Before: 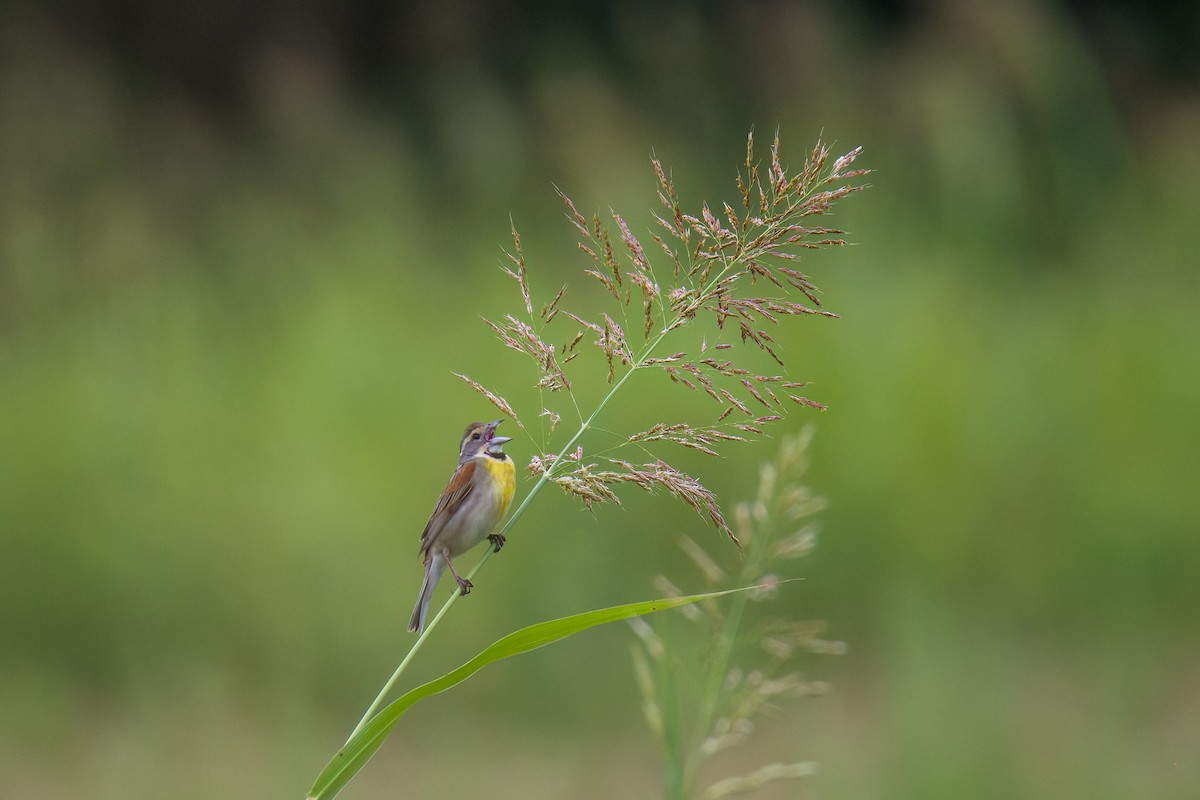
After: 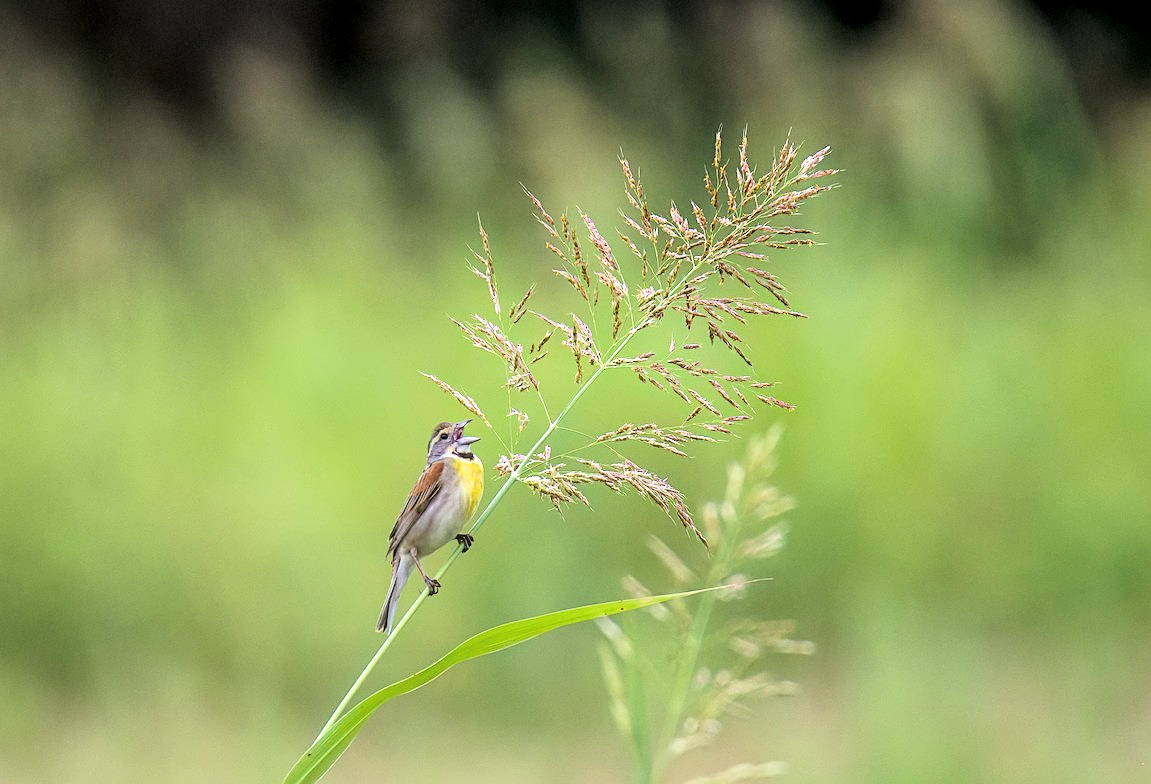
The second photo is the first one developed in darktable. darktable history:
sharpen: on, module defaults
local contrast: detail 130%
crop and rotate: left 2.705%, right 1.336%, bottom 1.934%
filmic rgb: black relative exposure -5.1 EV, white relative exposure 4 EV, hardness 2.91, contrast 1.3, color science v6 (2022)
exposure: black level correction 0, exposure 1.099 EV, compensate highlight preservation false
